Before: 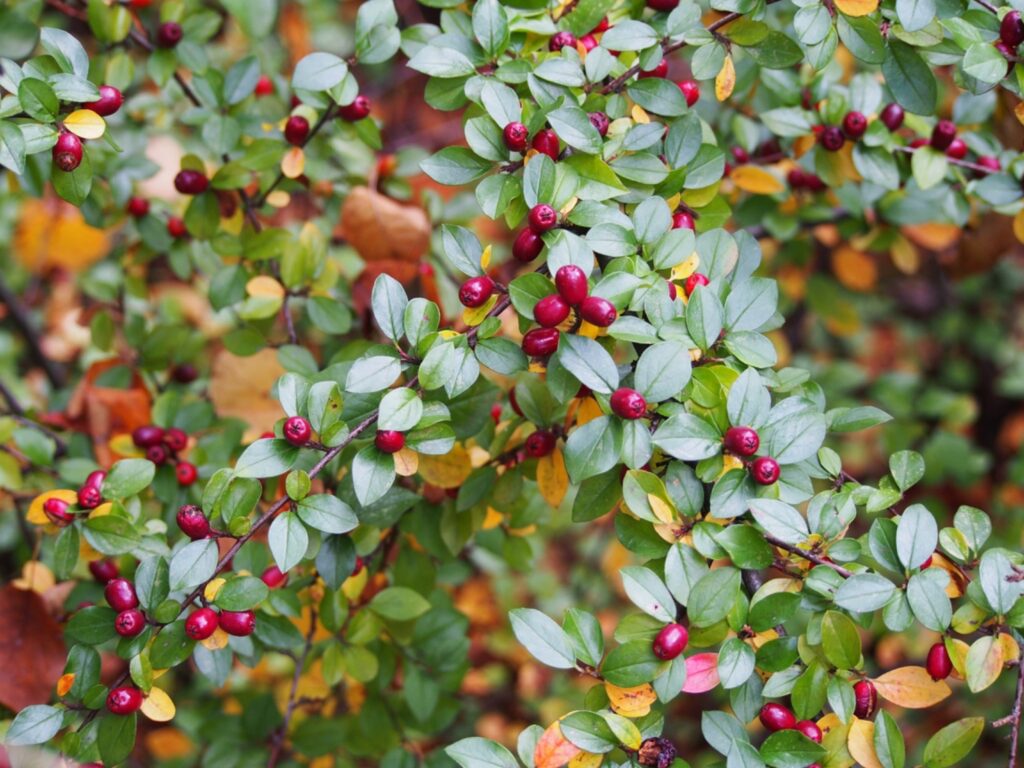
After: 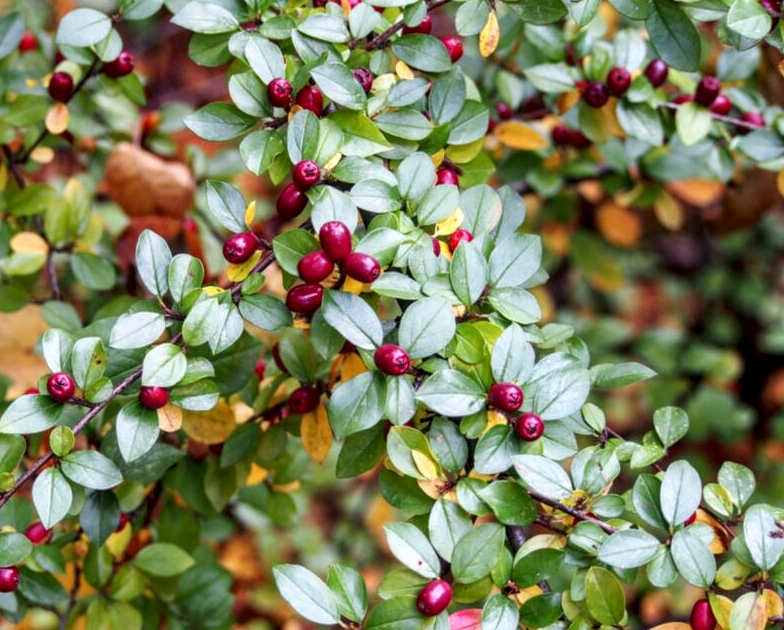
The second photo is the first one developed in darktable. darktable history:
tone equalizer: on, module defaults
local contrast: highlights 65%, shadows 54%, detail 169%, midtone range 0.514
contrast brightness saturation: contrast -0.11
crop: left 23.095%, top 5.827%, bottom 11.854%
